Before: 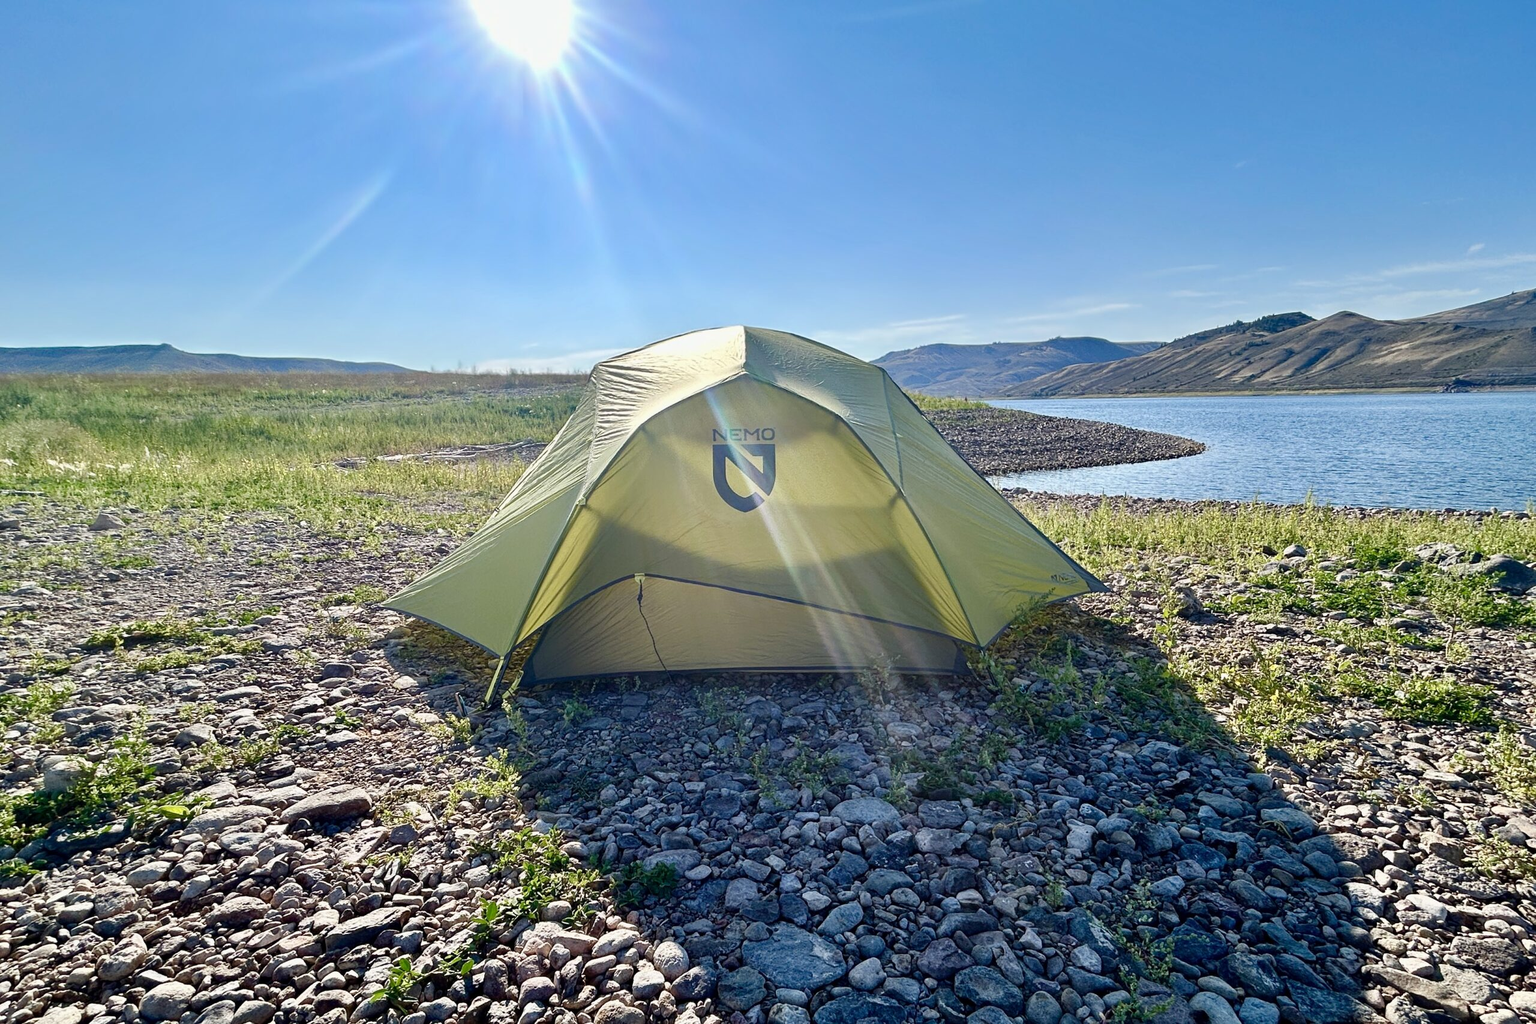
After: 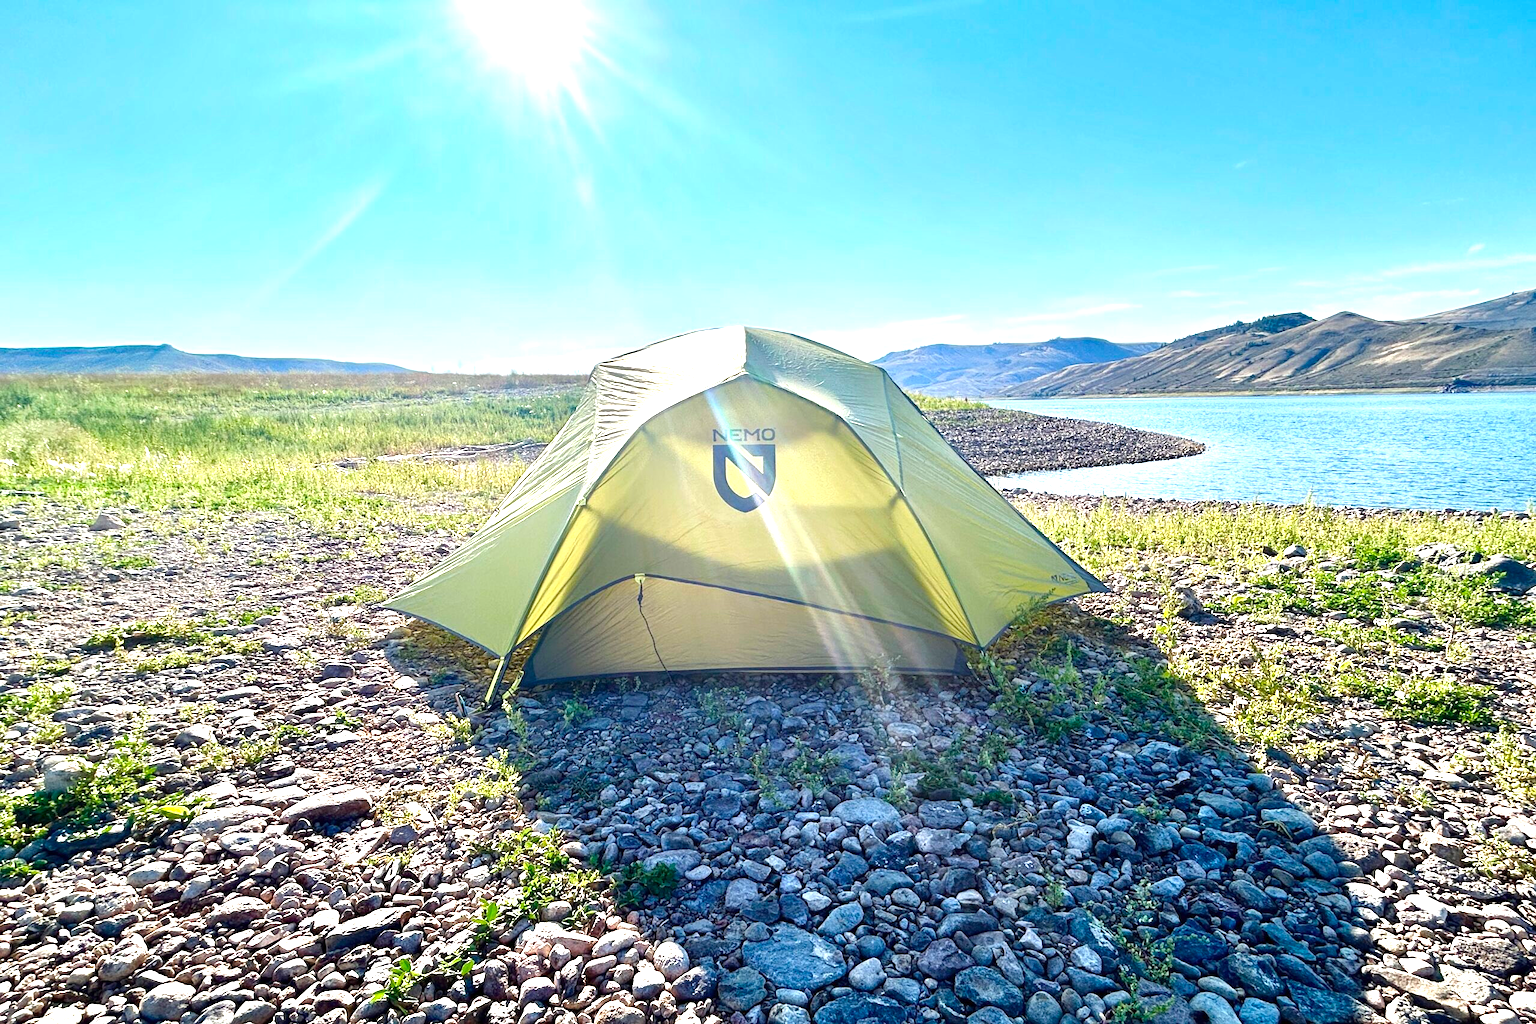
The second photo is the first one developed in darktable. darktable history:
exposure: exposure 1.15 EV, compensate exposure bias true, compensate highlight preservation false
